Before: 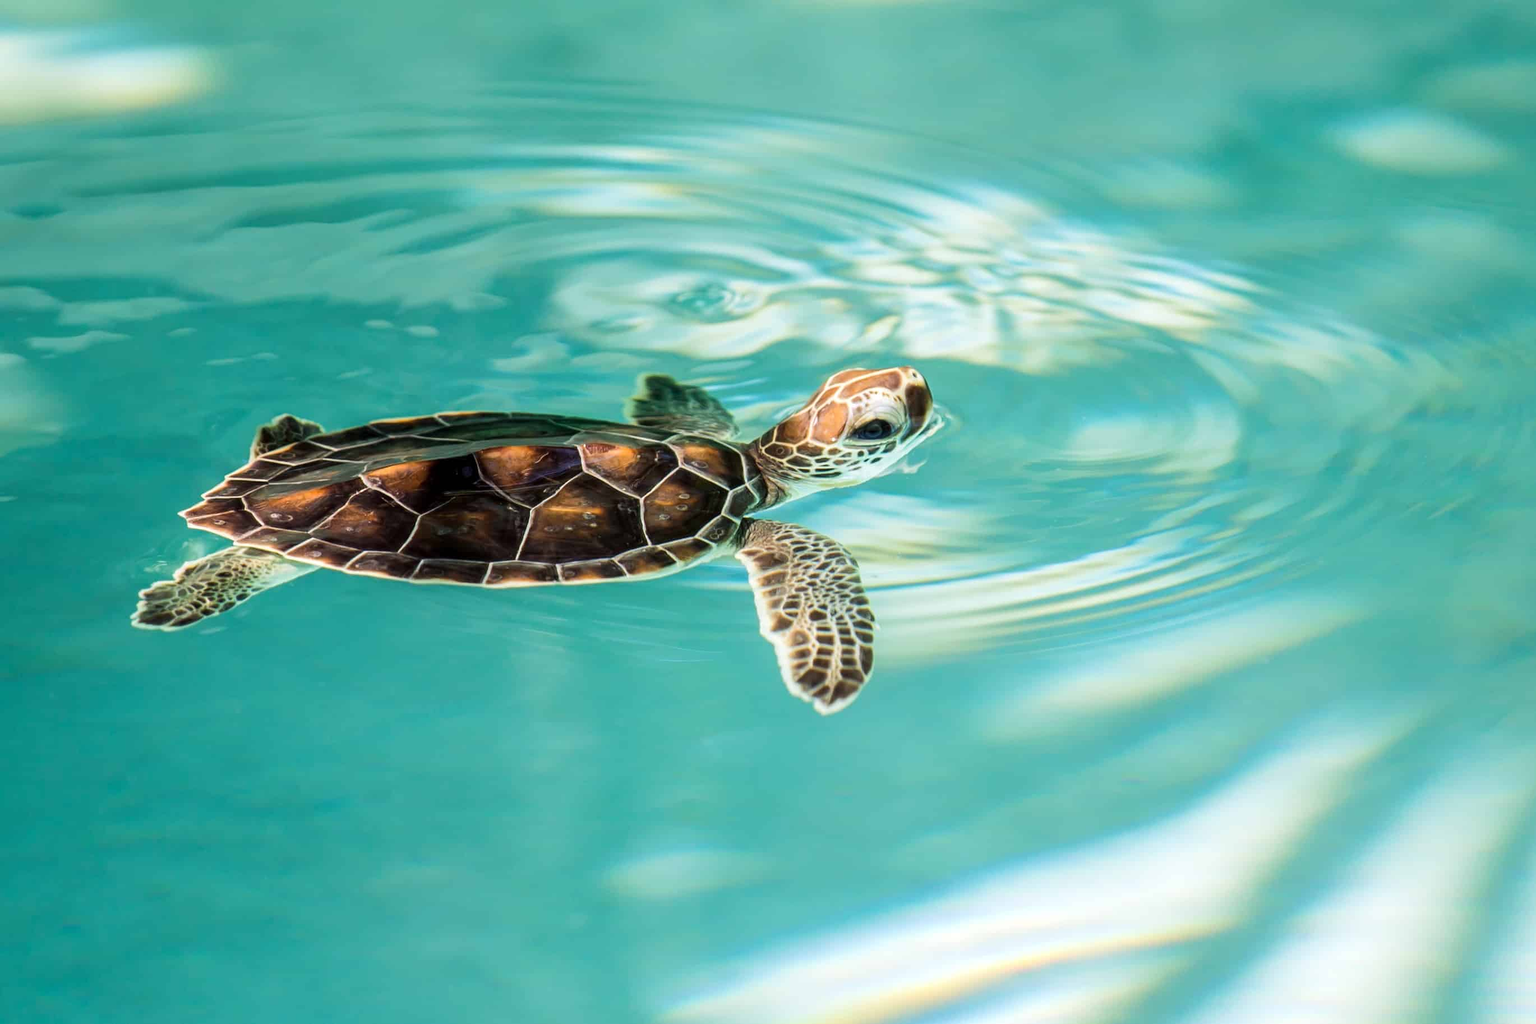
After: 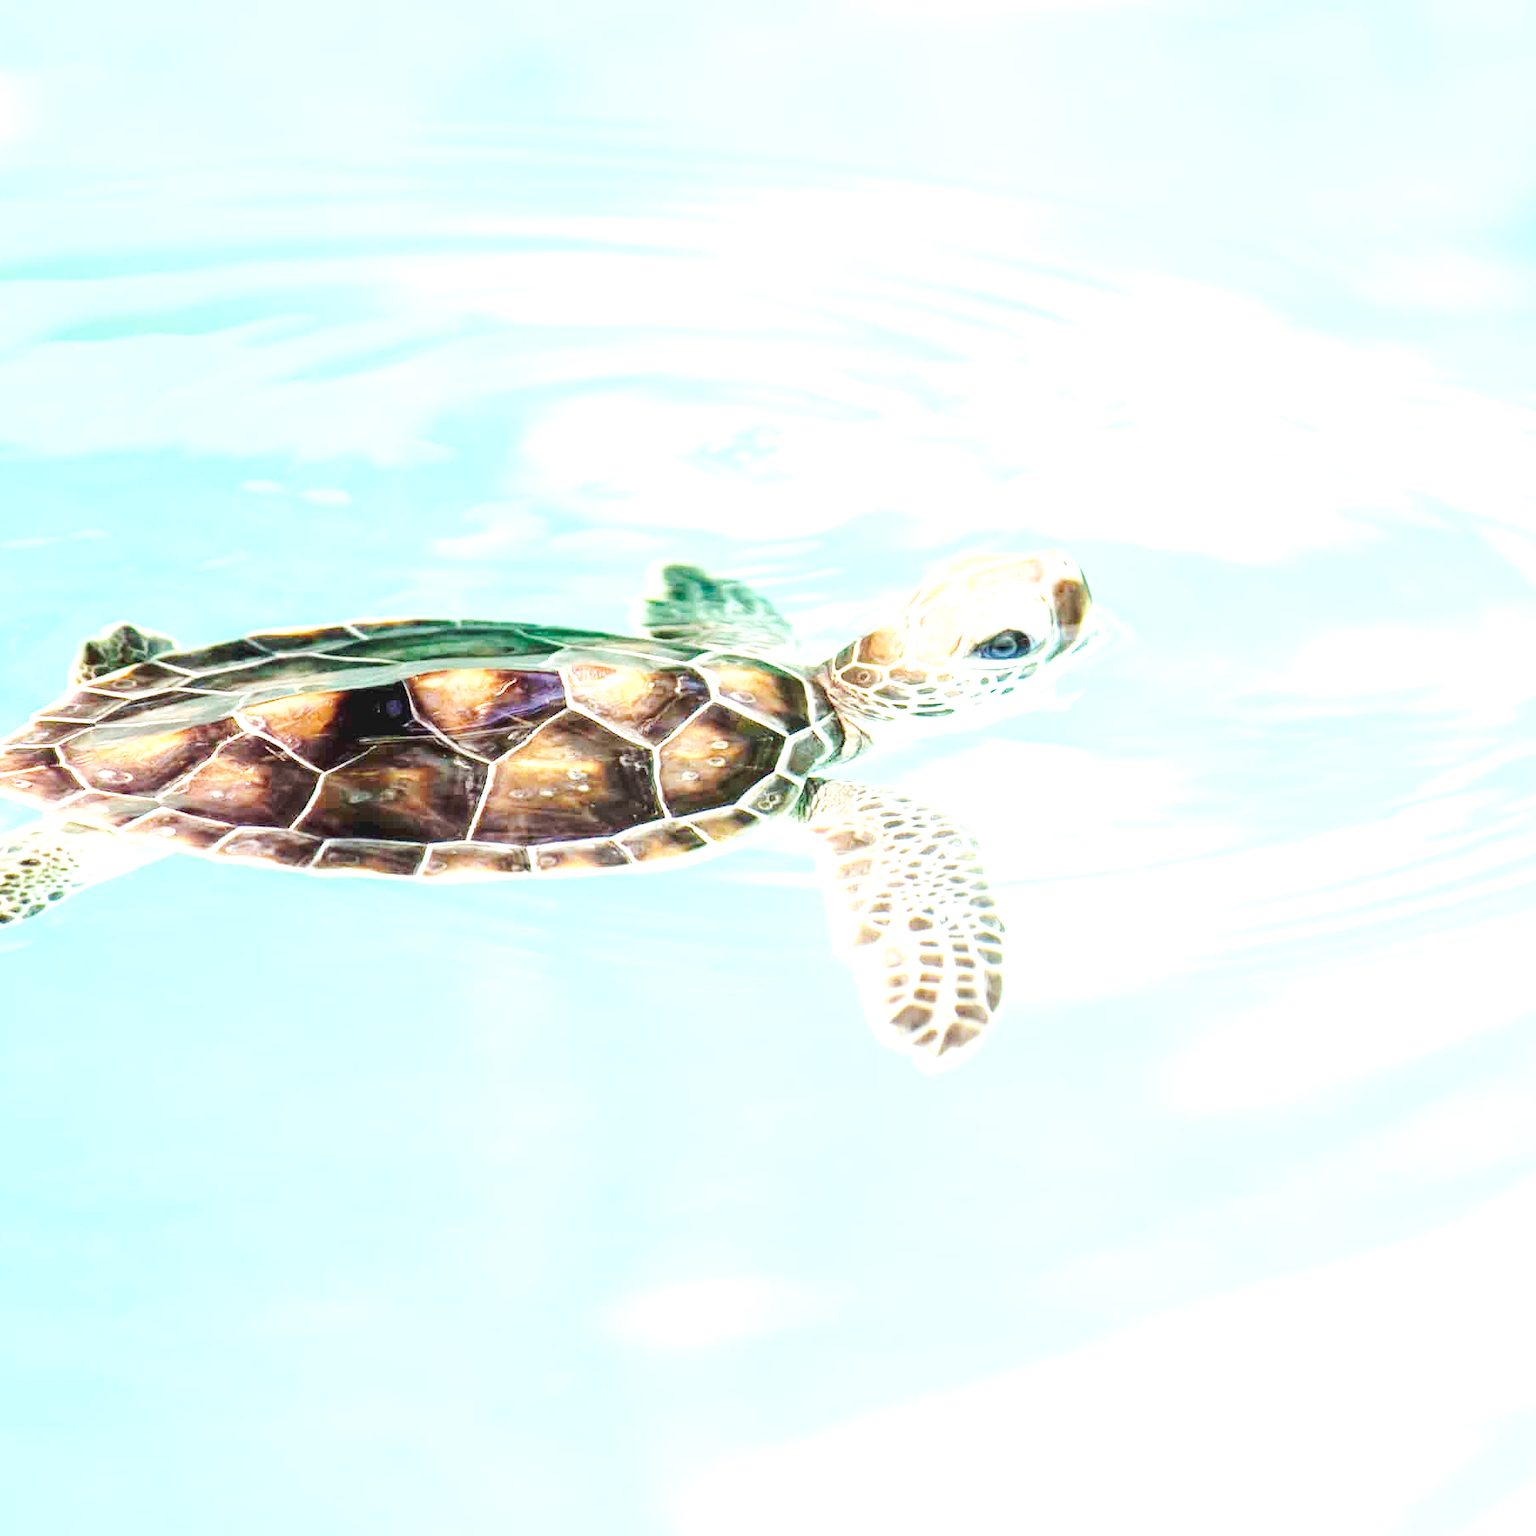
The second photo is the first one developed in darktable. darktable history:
crop and rotate: left 13.342%, right 19.991%
base curve: curves: ch0 [(0, 0.007) (0.028, 0.063) (0.121, 0.311) (0.46, 0.743) (0.859, 0.957) (1, 1)], preserve colors none
exposure: exposure 2 EV, compensate highlight preservation false
